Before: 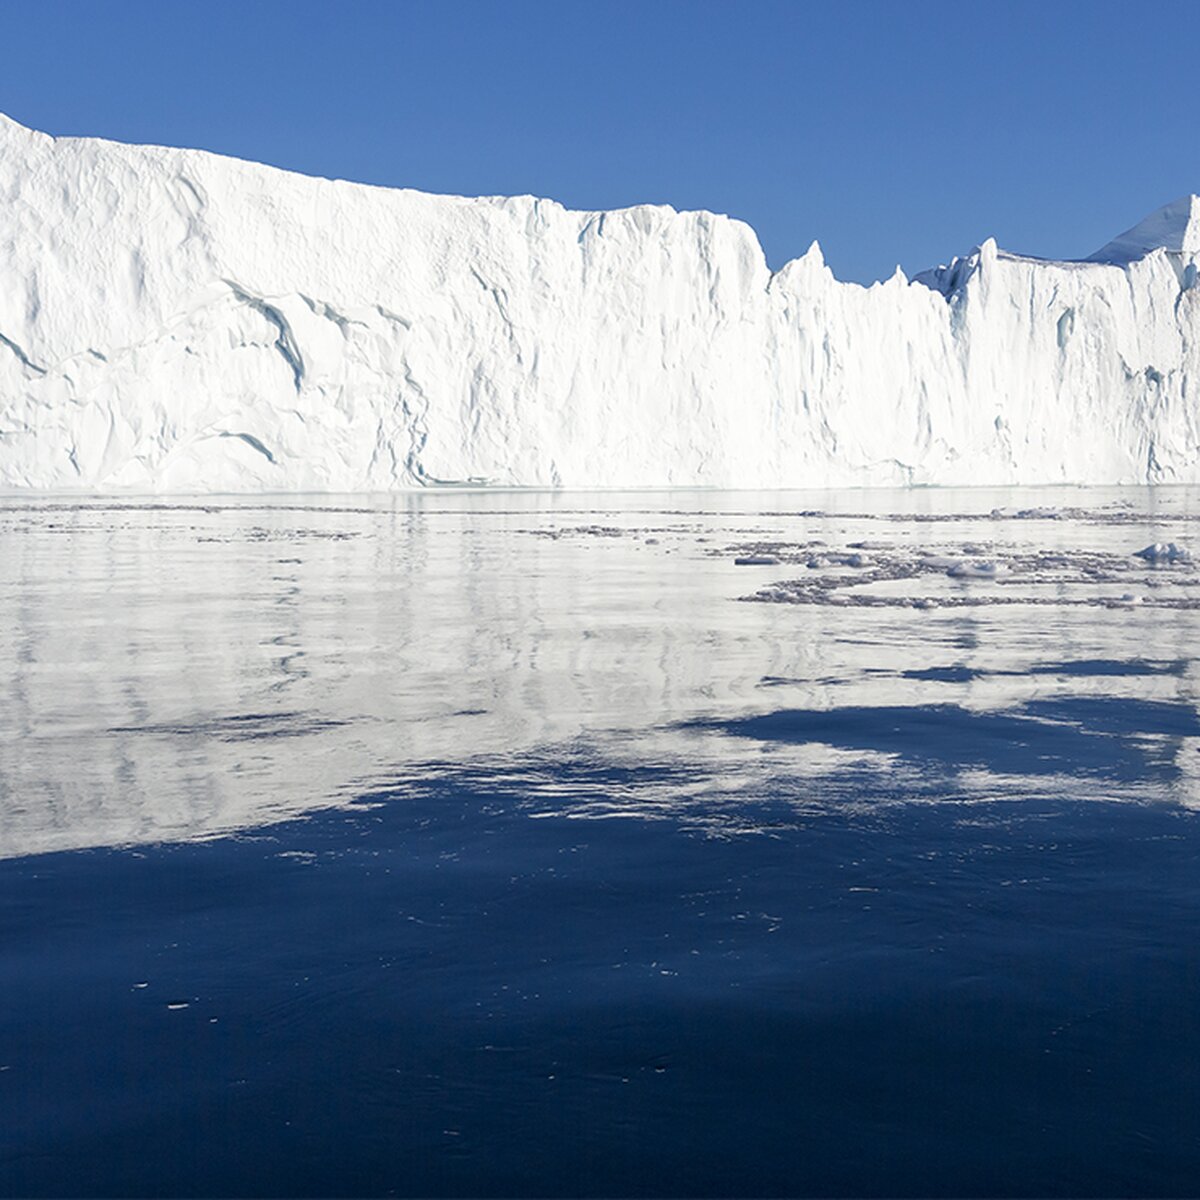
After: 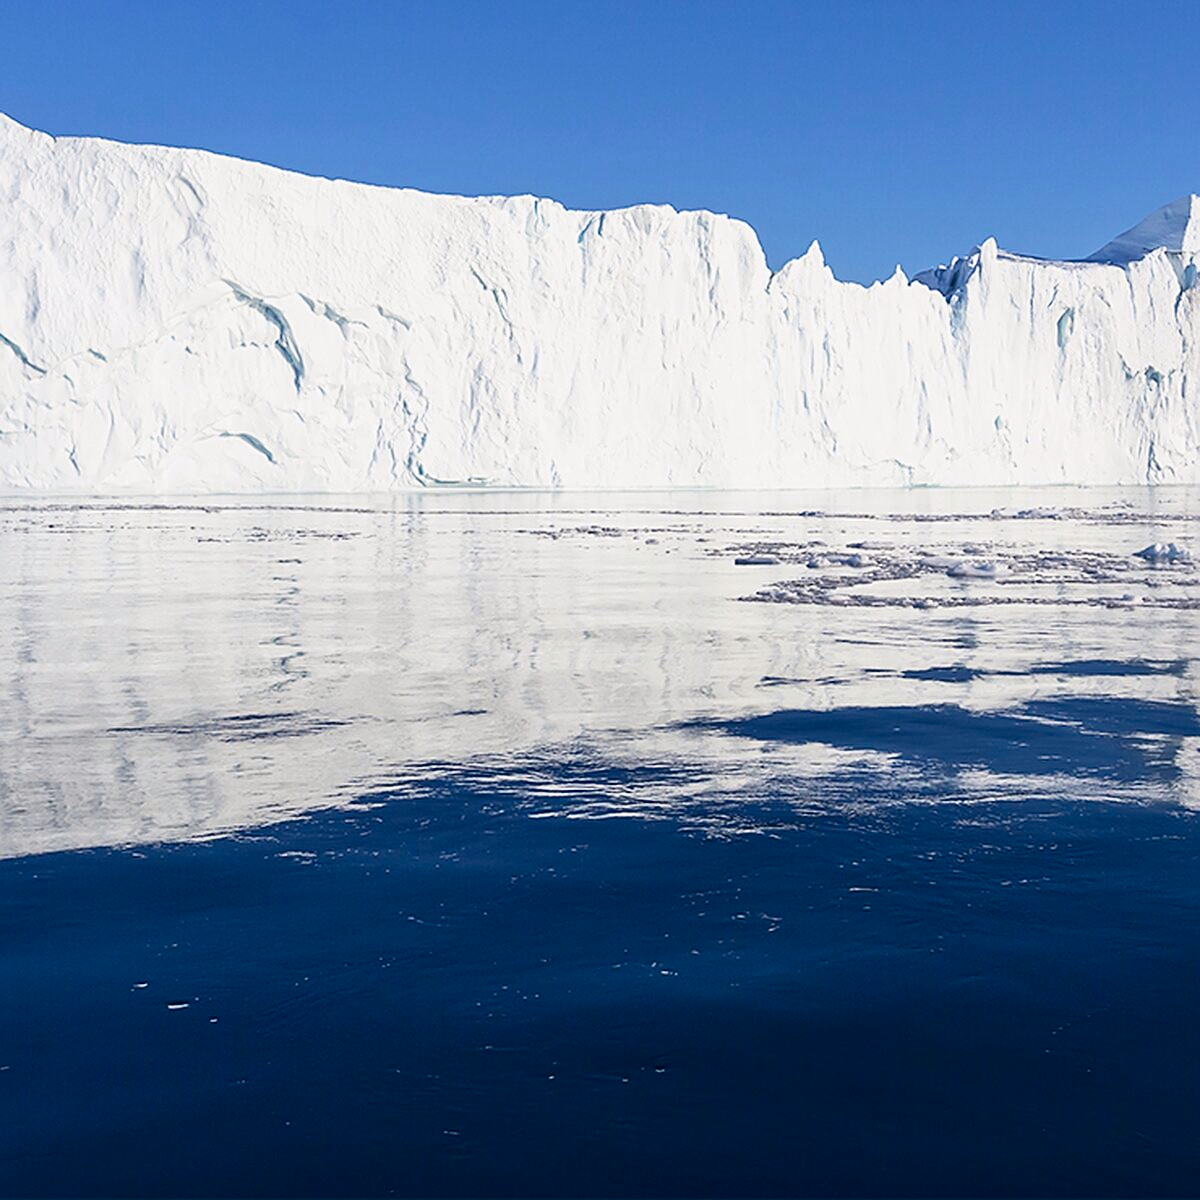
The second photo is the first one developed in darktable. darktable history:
tone curve: curves: ch0 [(0, 0.011) (0.139, 0.106) (0.295, 0.271) (0.499, 0.523) (0.739, 0.782) (0.857, 0.879) (1, 0.967)]; ch1 [(0, 0) (0.291, 0.229) (0.394, 0.365) (0.469, 0.456) (0.495, 0.497) (0.524, 0.53) (0.588, 0.62) (0.725, 0.779) (1, 1)]; ch2 [(0, 0) (0.125, 0.089) (0.35, 0.317) (0.437, 0.42) (0.502, 0.499) (0.537, 0.551) (0.613, 0.636) (1, 1)], color space Lab, independent channels, preserve colors none
sharpen: on, module defaults
